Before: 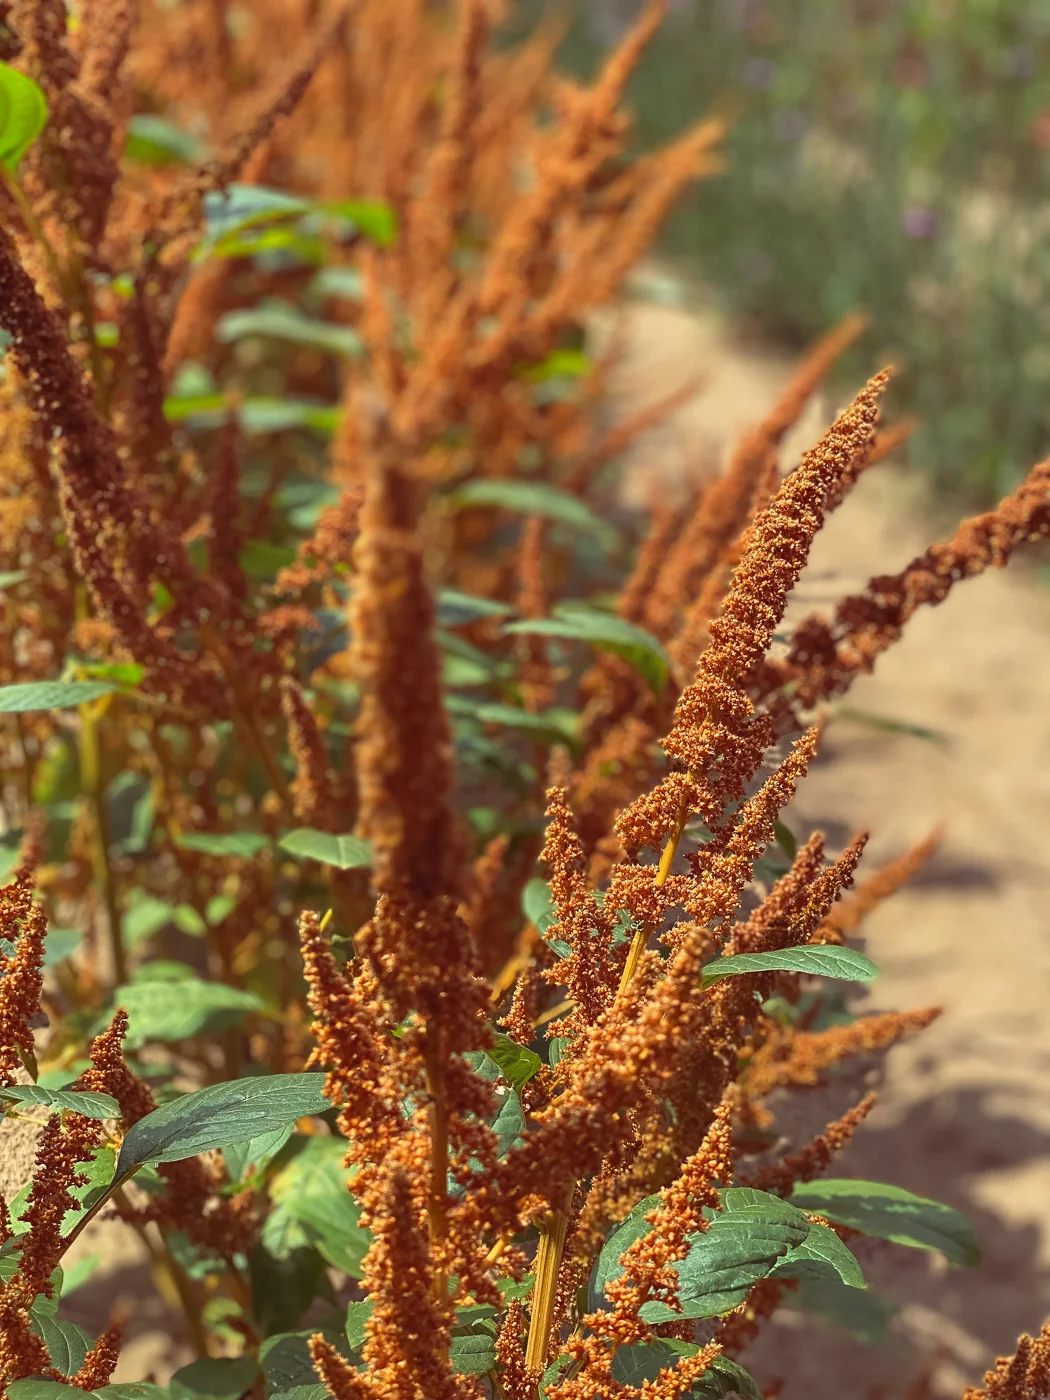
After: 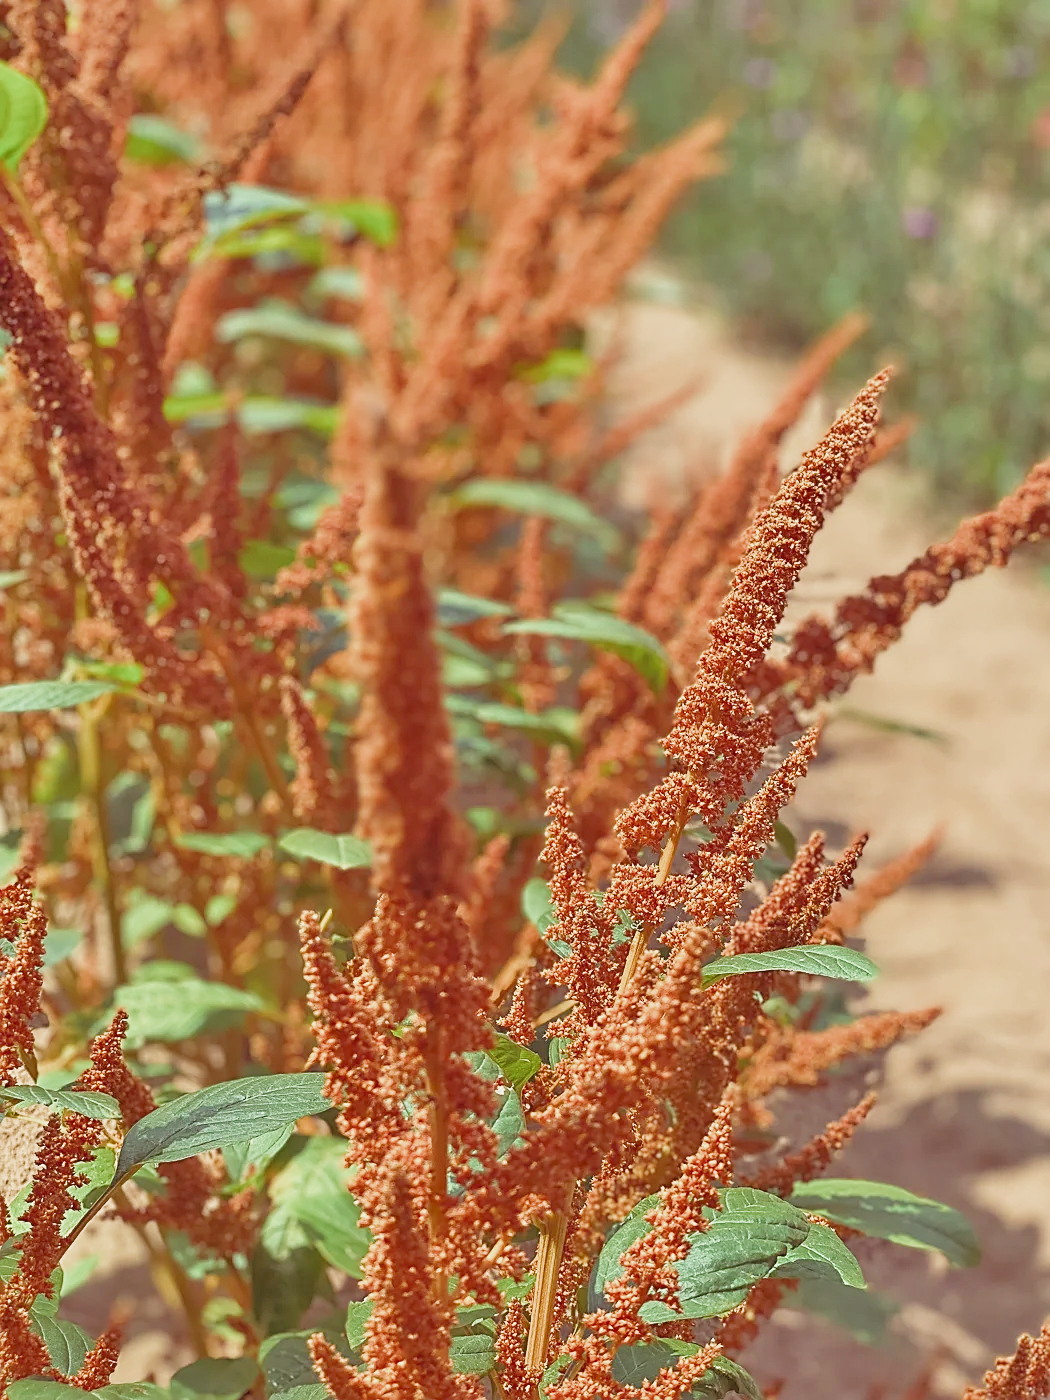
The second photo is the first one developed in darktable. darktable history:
filmic rgb: black relative exposure -7.65 EV, white relative exposure 4.56 EV, hardness 3.61, contrast 1.055, add noise in highlights 0.001, color science v3 (2019), use custom middle-gray values true, contrast in highlights soft
tone equalizer: -7 EV 0.154 EV, -6 EV 0.618 EV, -5 EV 1.13 EV, -4 EV 1.33 EV, -3 EV 1.14 EV, -2 EV 0.6 EV, -1 EV 0.159 EV
exposure: black level correction 0.001, exposure 0.498 EV, compensate highlight preservation false
sharpen: on, module defaults
